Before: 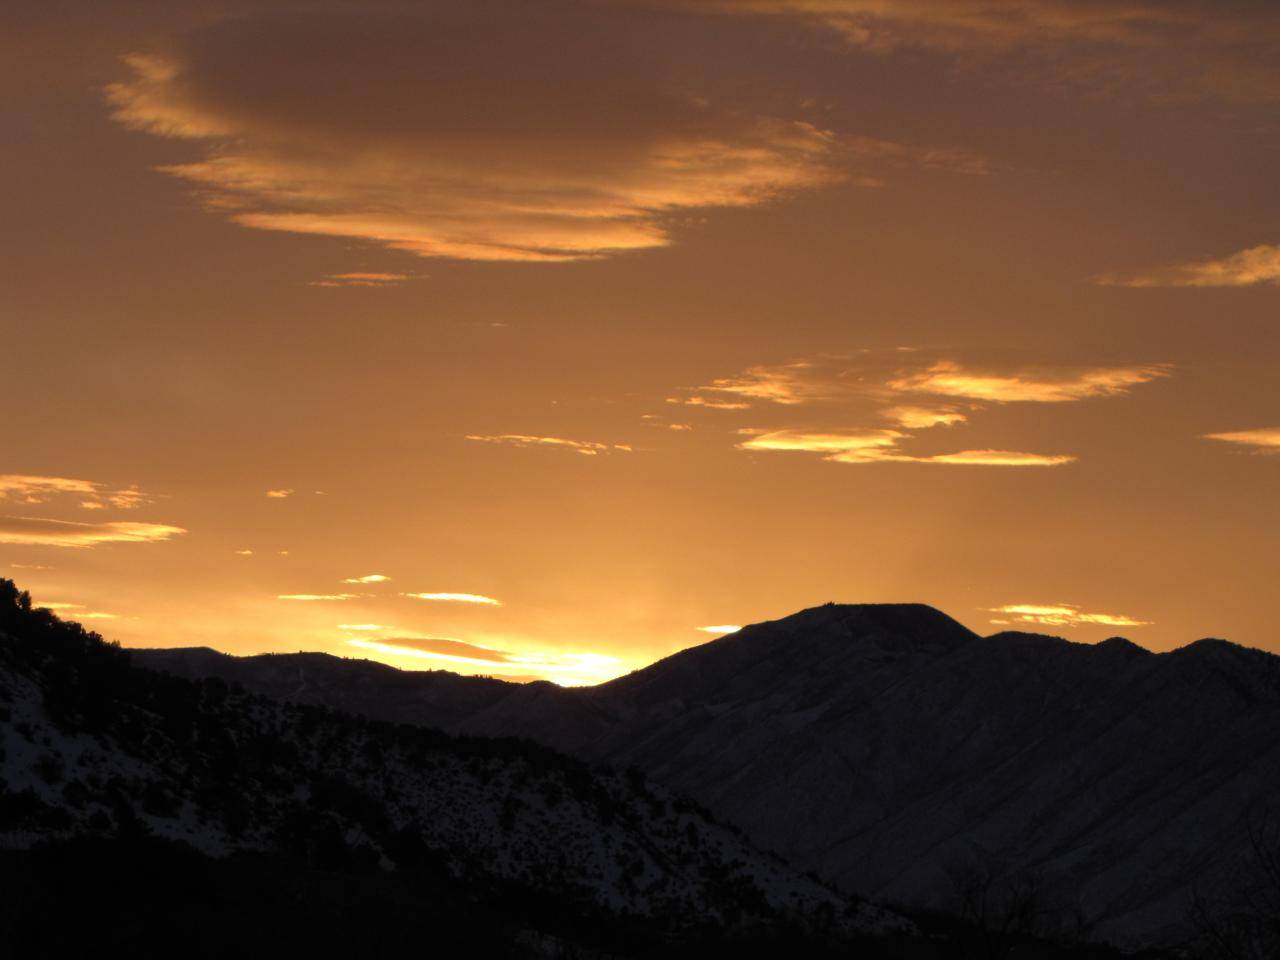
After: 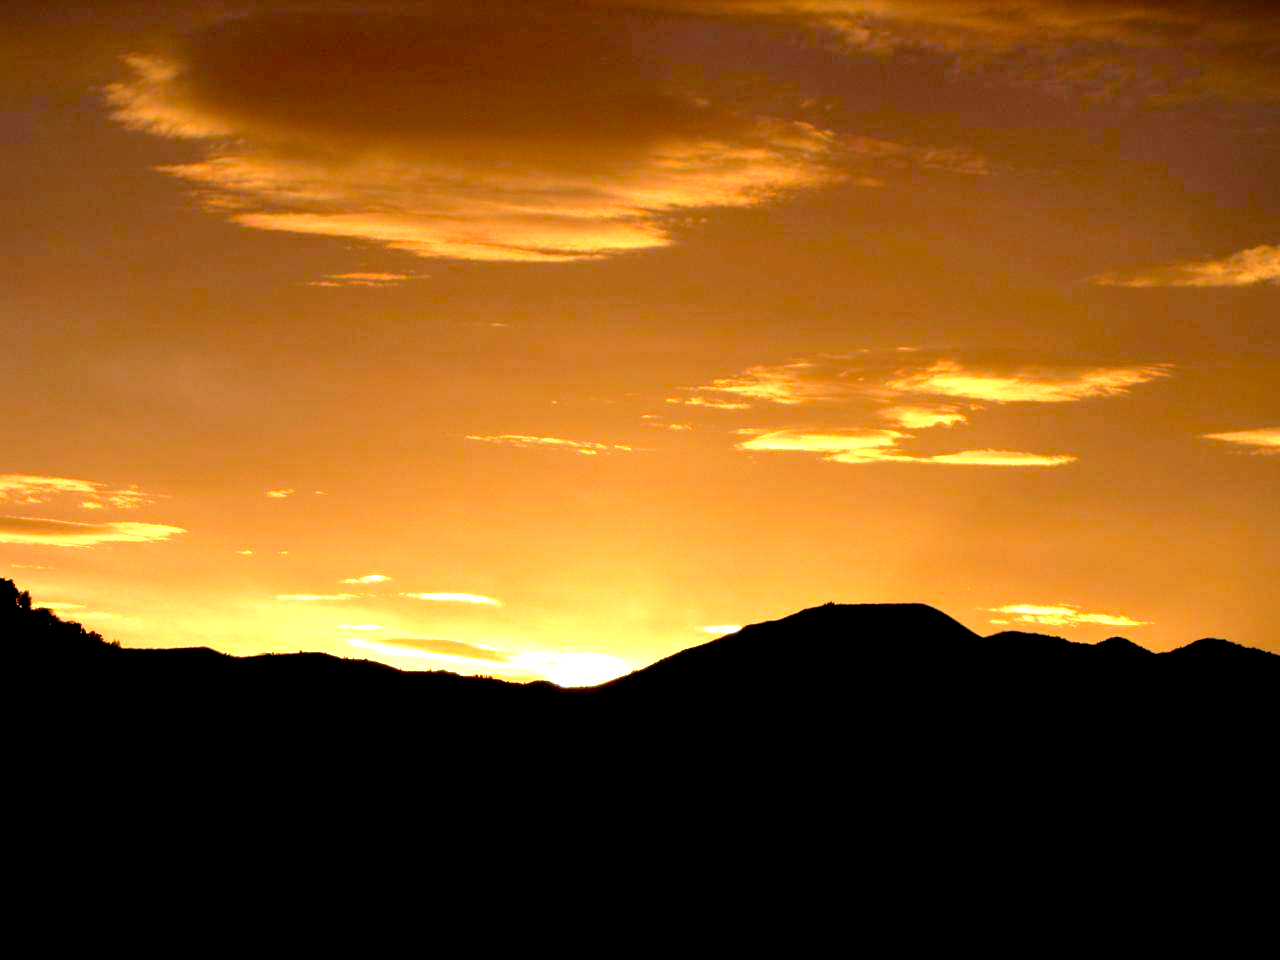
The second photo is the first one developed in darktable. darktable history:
exposure: black level correction 0.035, exposure 0.9 EV, compensate highlight preservation false
vignetting: fall-off start 97.23%, saturation -0.024, center (-0.033, -0.042), width/height ratio 1.179, unbound false
